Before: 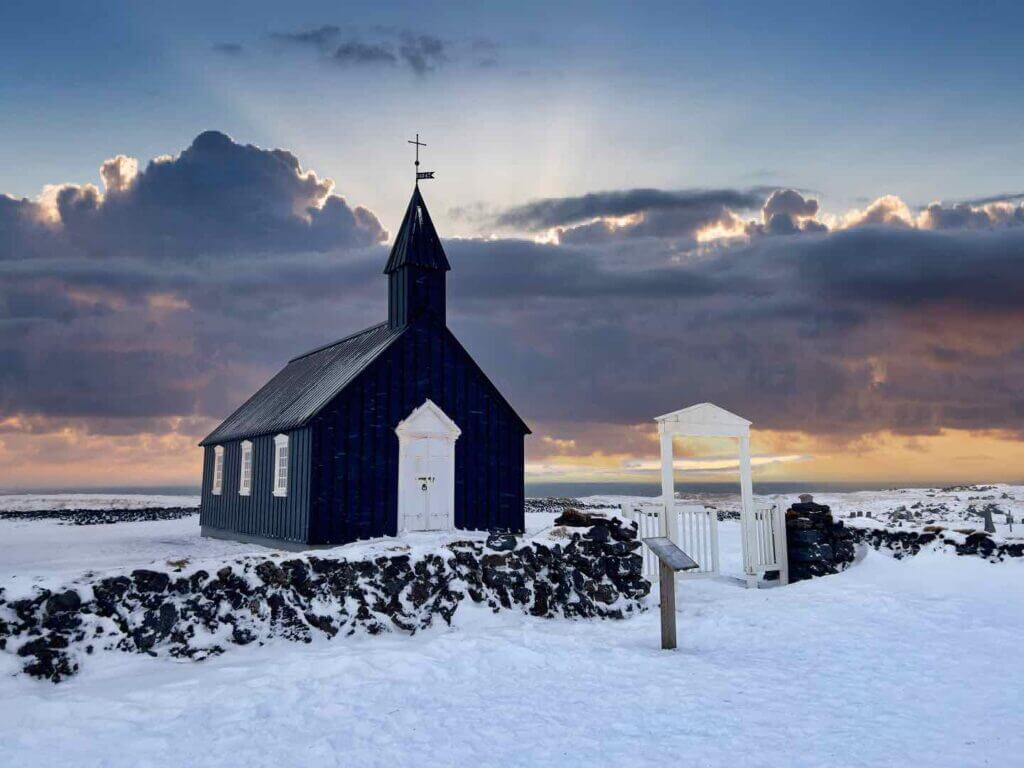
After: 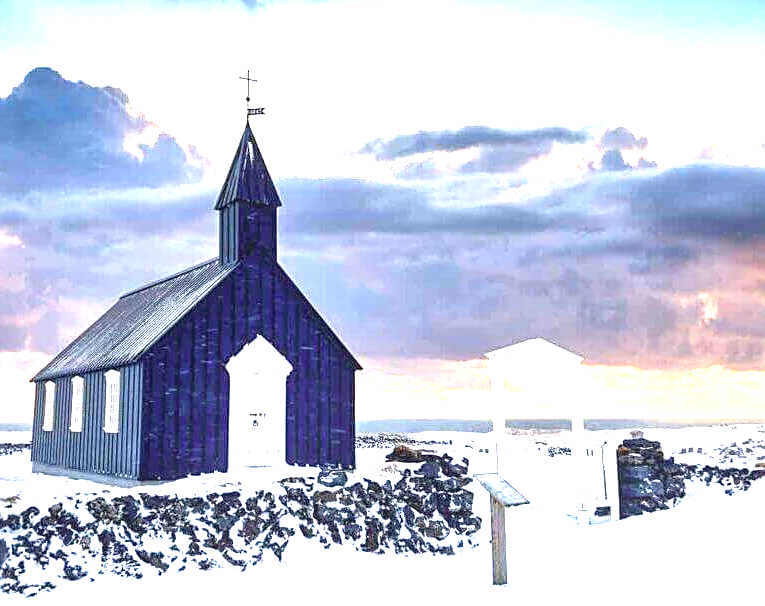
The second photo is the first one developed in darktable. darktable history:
sharpen: on, module defaults
exposure: exposure 2.198 EV, compensate exposure bias true, compensate highlight preservation false
local contrast: on, module defaults
crop: left 16.598%, top 8.434%, right 8.641%, bottom 12.611%
